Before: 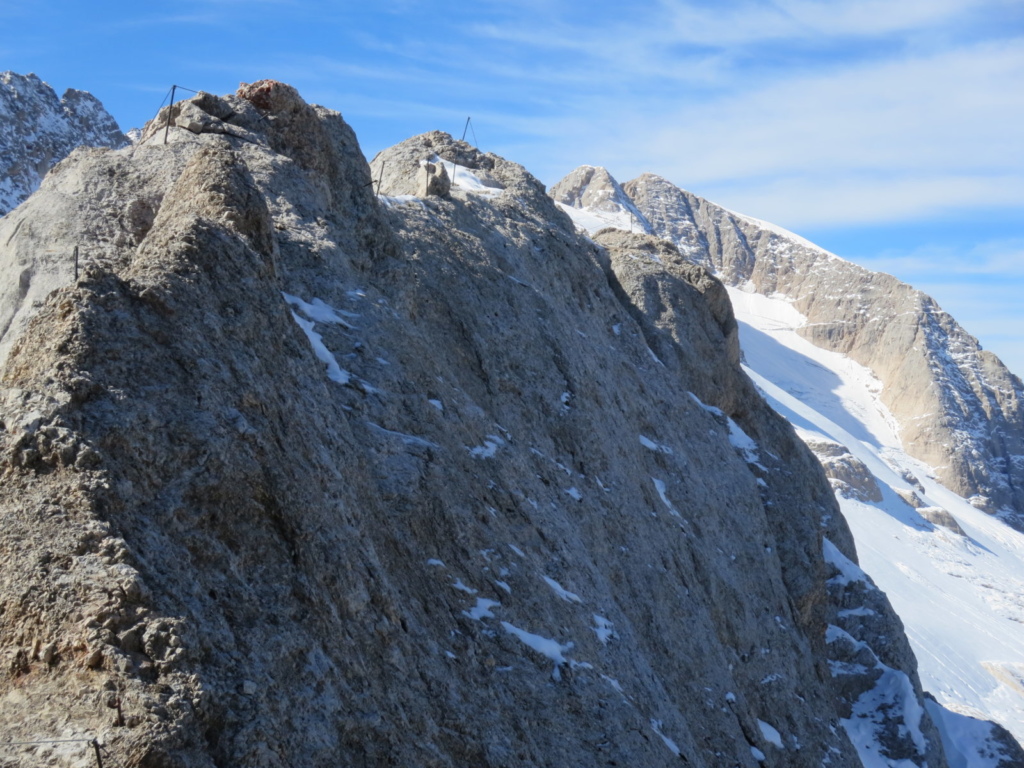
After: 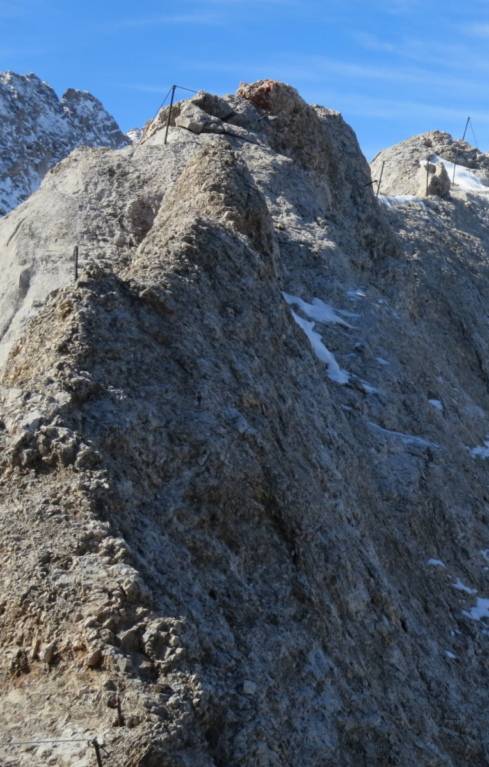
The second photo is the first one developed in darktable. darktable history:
crop and rotate: left 0.026%, top 0%, right 52.199%
tone equalizer: on, module defaults
